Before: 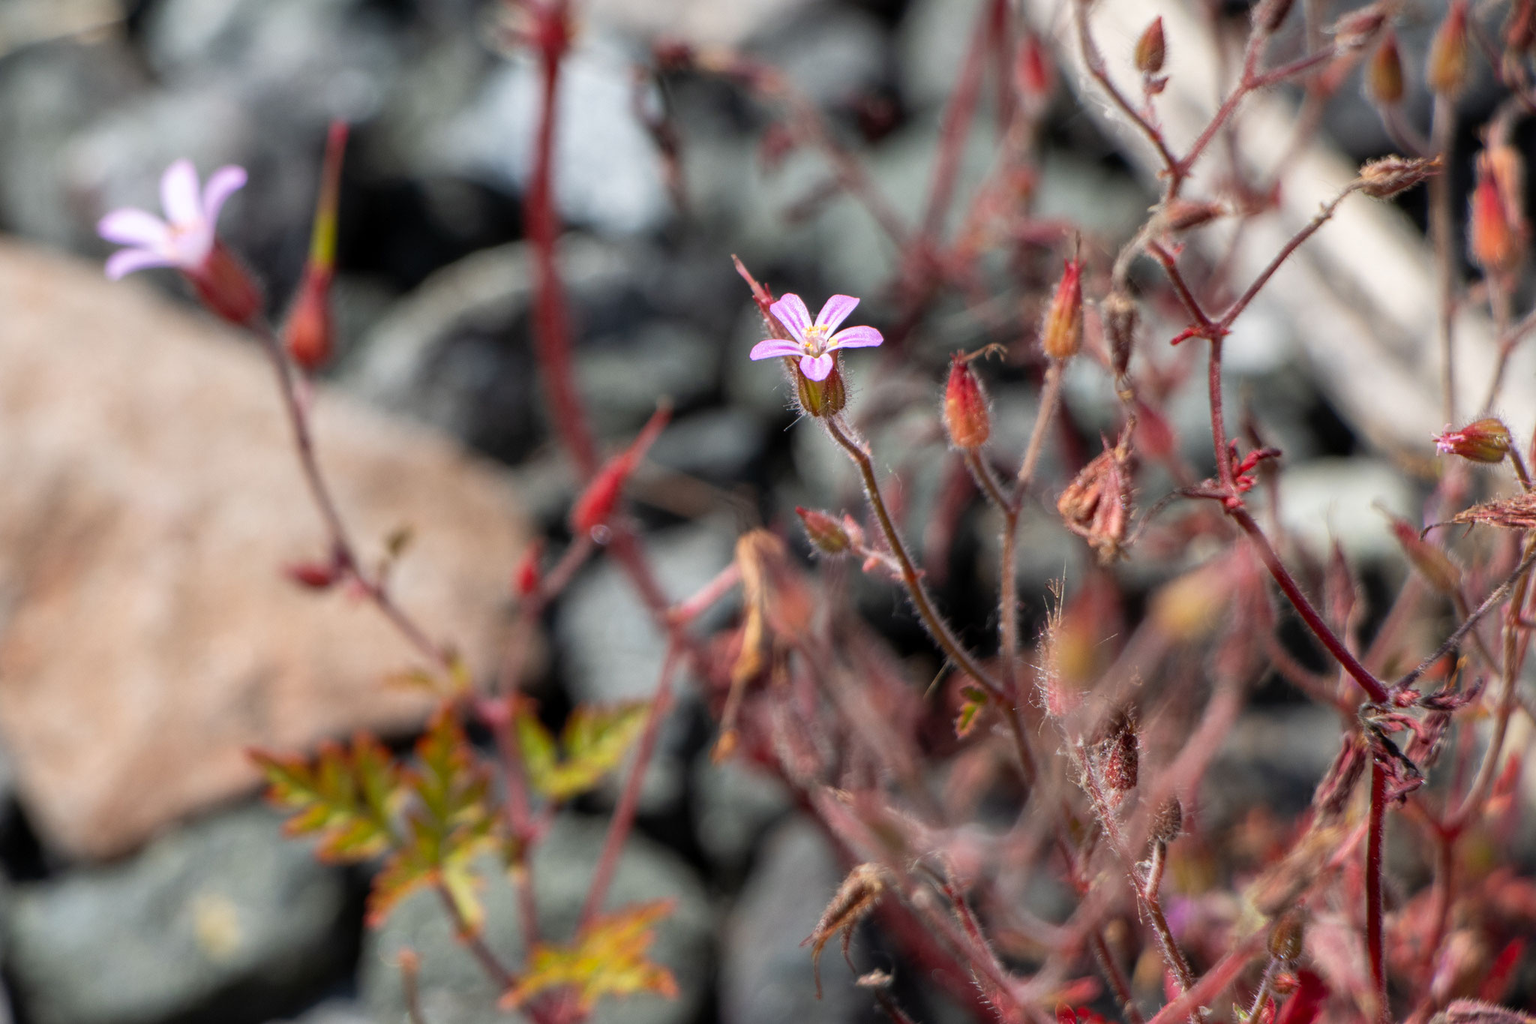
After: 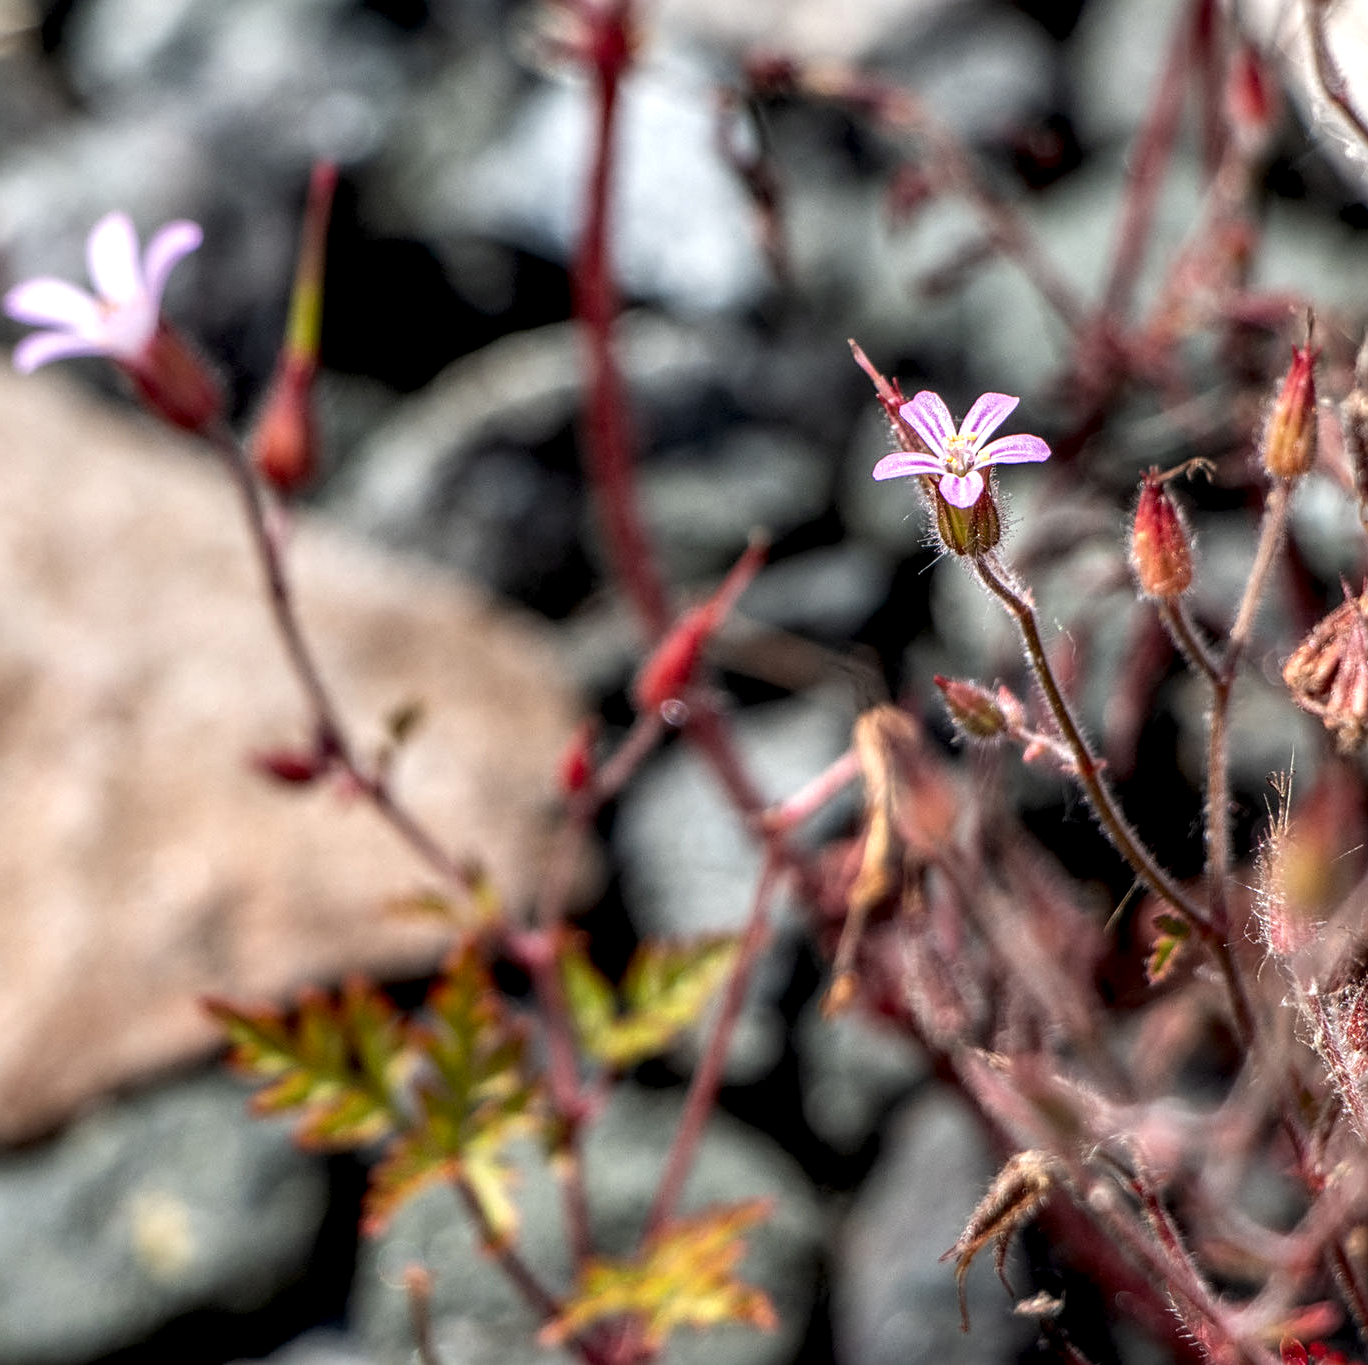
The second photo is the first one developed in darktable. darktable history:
crop and rotate: left 6.212%, right 26.97%
sharpen: on, module defaults
local contrast: highlights 77%, shadows 56%, detail 175%, midtone range 0.422
